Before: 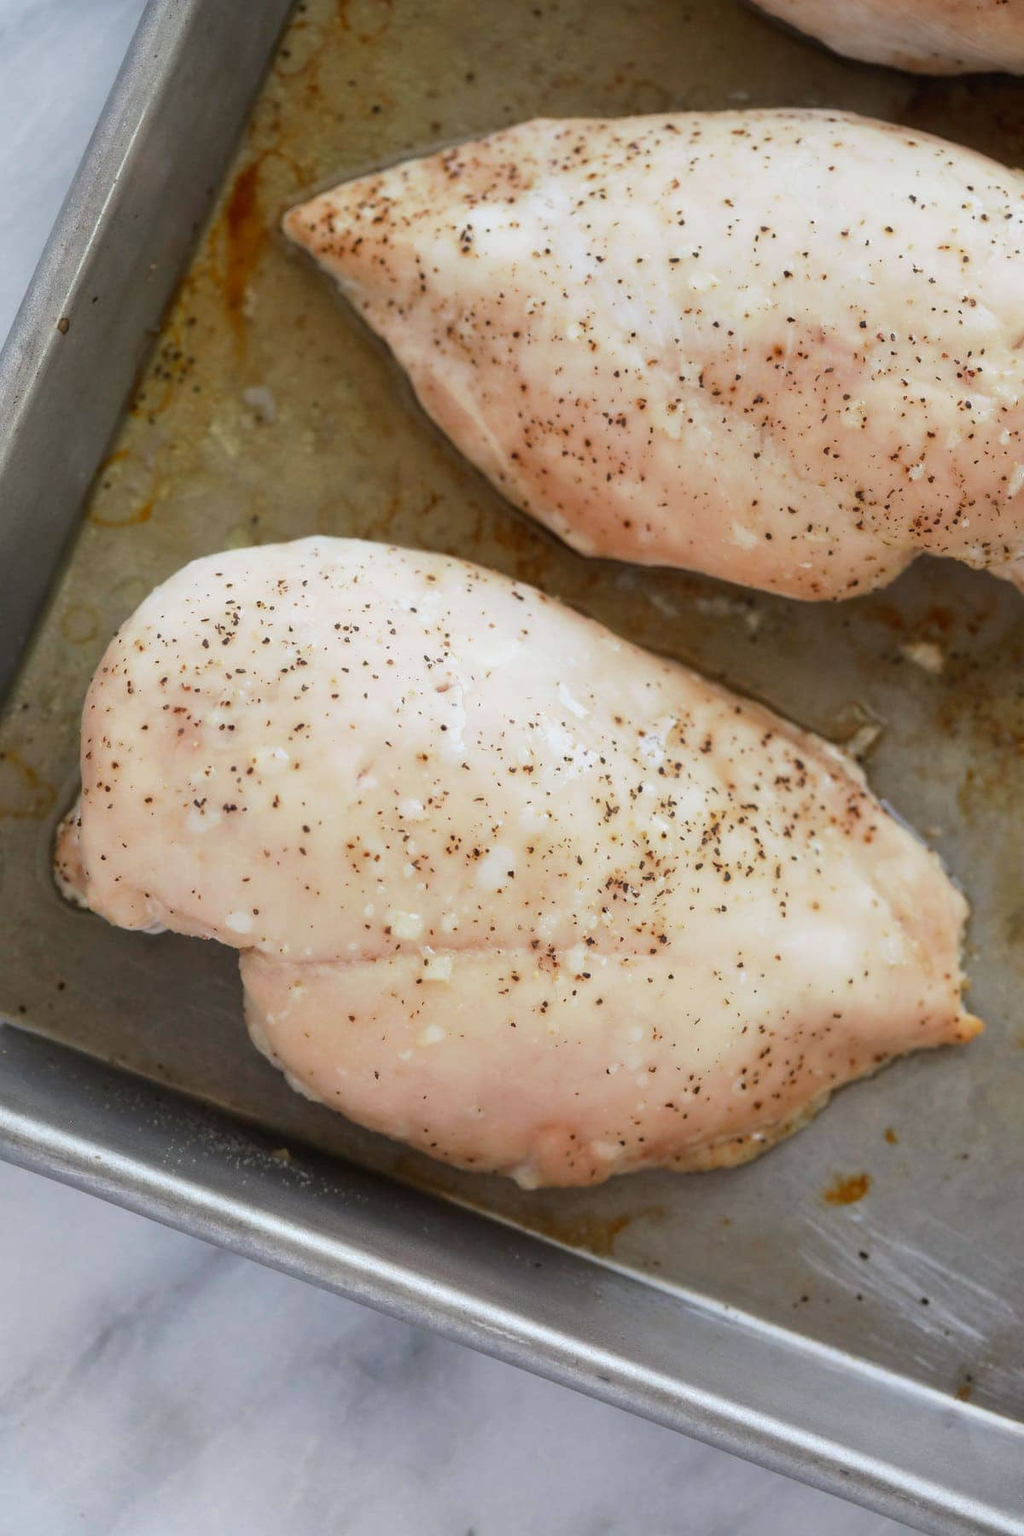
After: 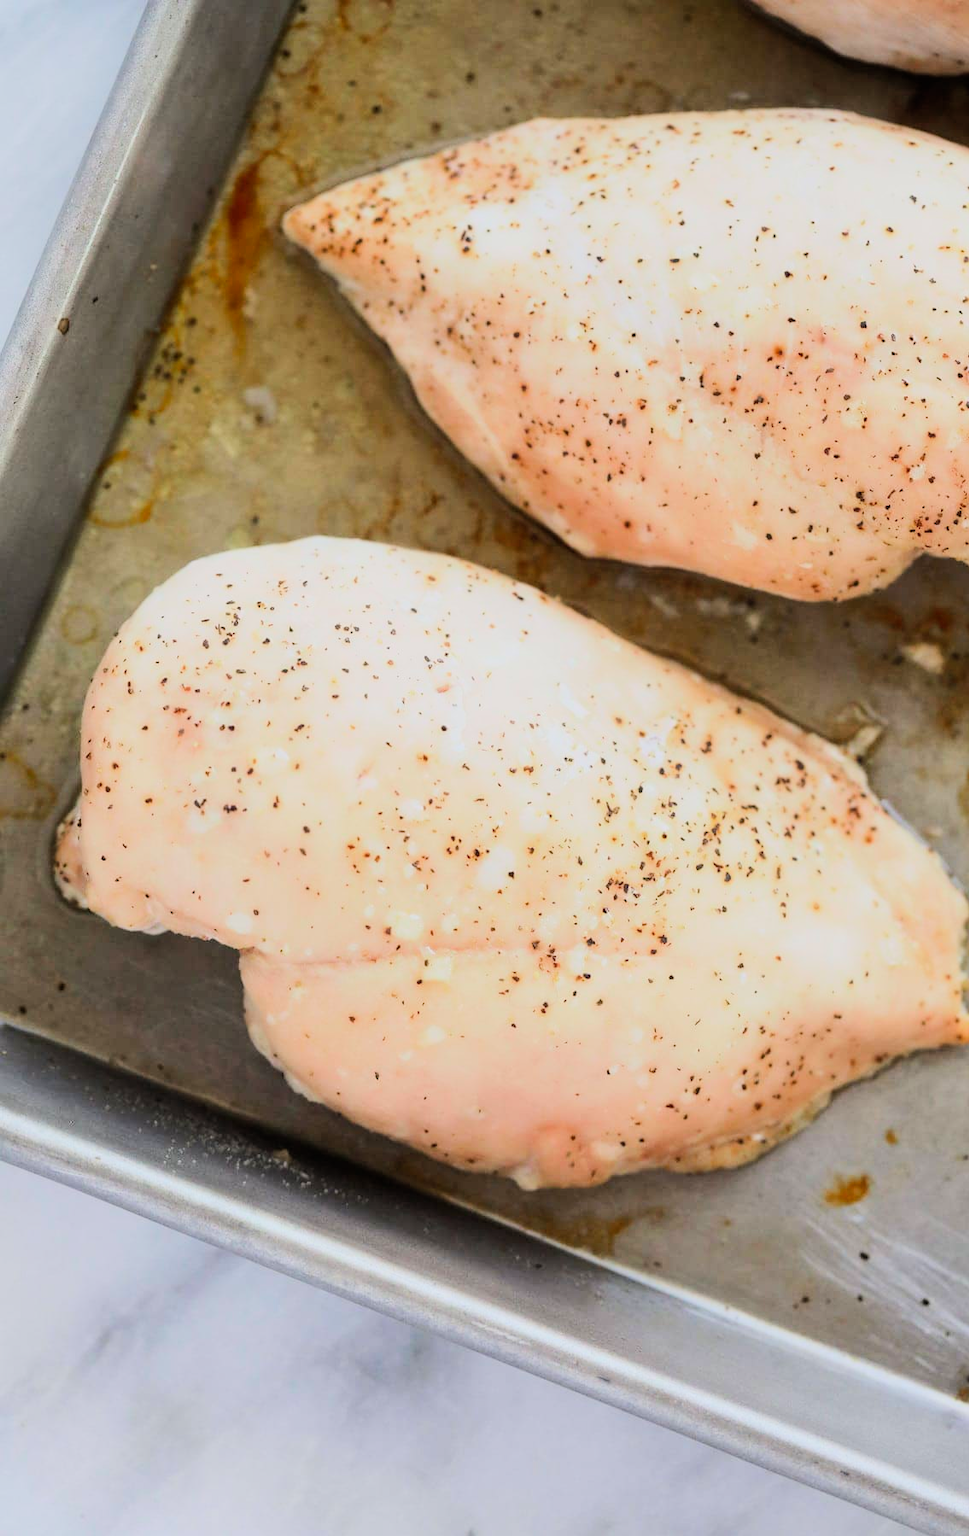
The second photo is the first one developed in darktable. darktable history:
crop and rotate: left 0%, right 5.344%
tone curve: curves: ch0 [(0, 0) (0.003, 0.003) (0.011, 0.014) (0.025, 0.033) (0.044, 0.06) (0.069, 0.096) (0.1, 0.132) (0.136, 0.174) (0.177, 0.226) (0.224, 0.282) (0.277, 0.352) (0.335, 0.435) (0.399, 0.524) (0.468, 0.615) (0.543, 0.695) (0.623, 0.771) (0.709, 0.835) (0.801, 0.894) (0.898, 0.944) (1, 1)], color space Lab, linked channels, preserve colors none
filmic rgb: black relative exposure -7.65 EV, white relative exposure 4.56 EV, hardness 3.61, color science v6 (2022)
